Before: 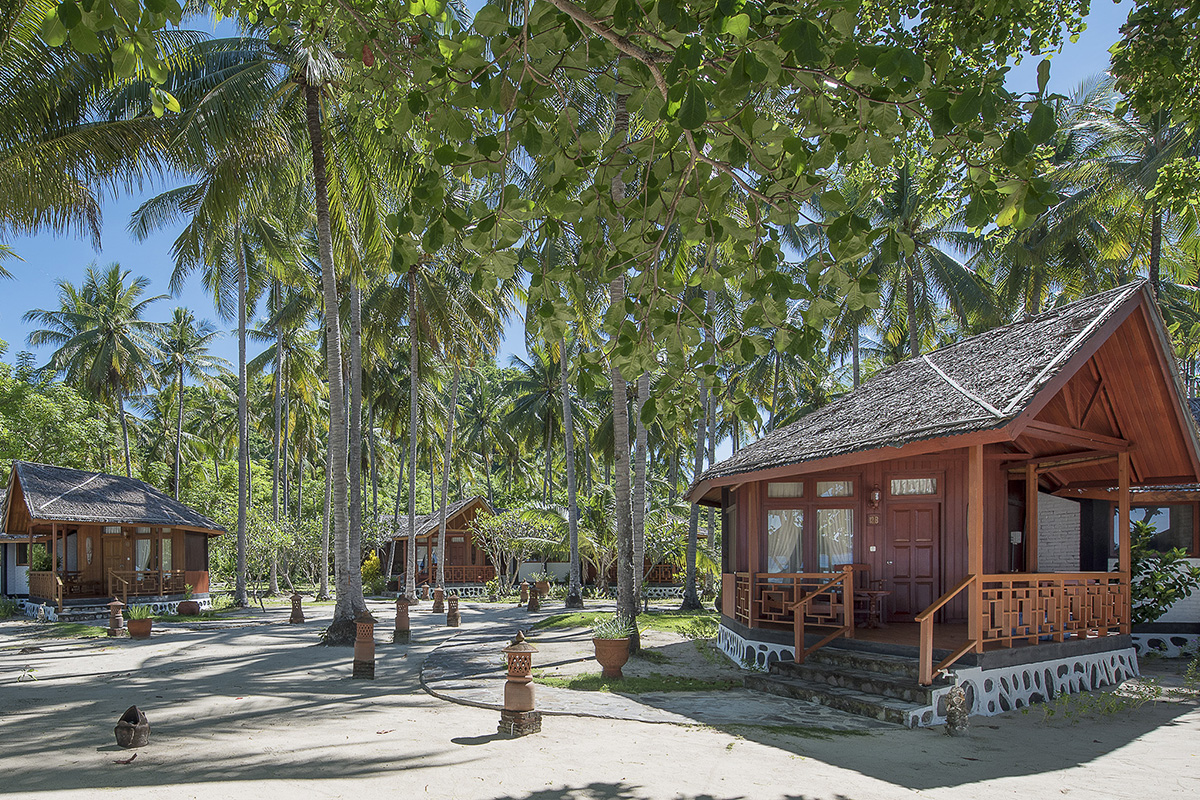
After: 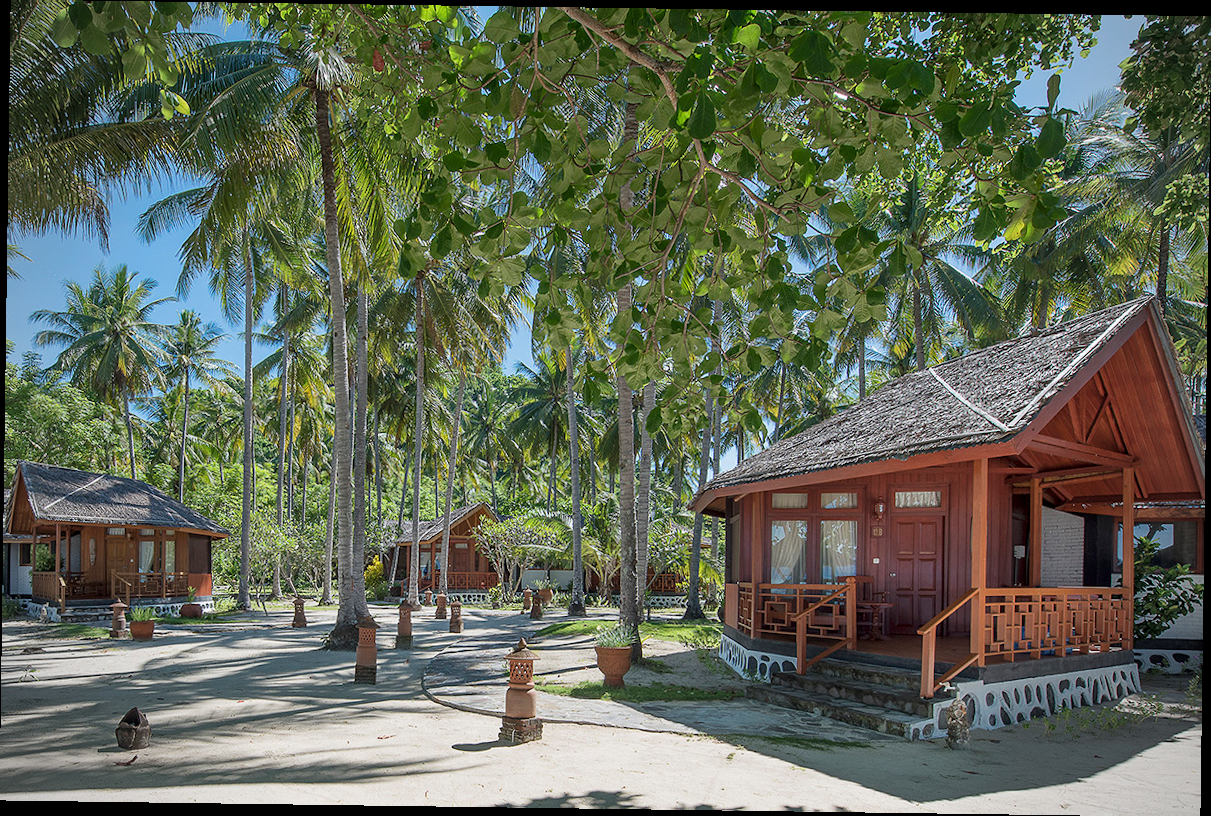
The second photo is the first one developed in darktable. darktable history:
rotate and perspective: rotation 0.8°, automatic cropping off
vignetting: fall-off radius 45%, brightness -0.33
